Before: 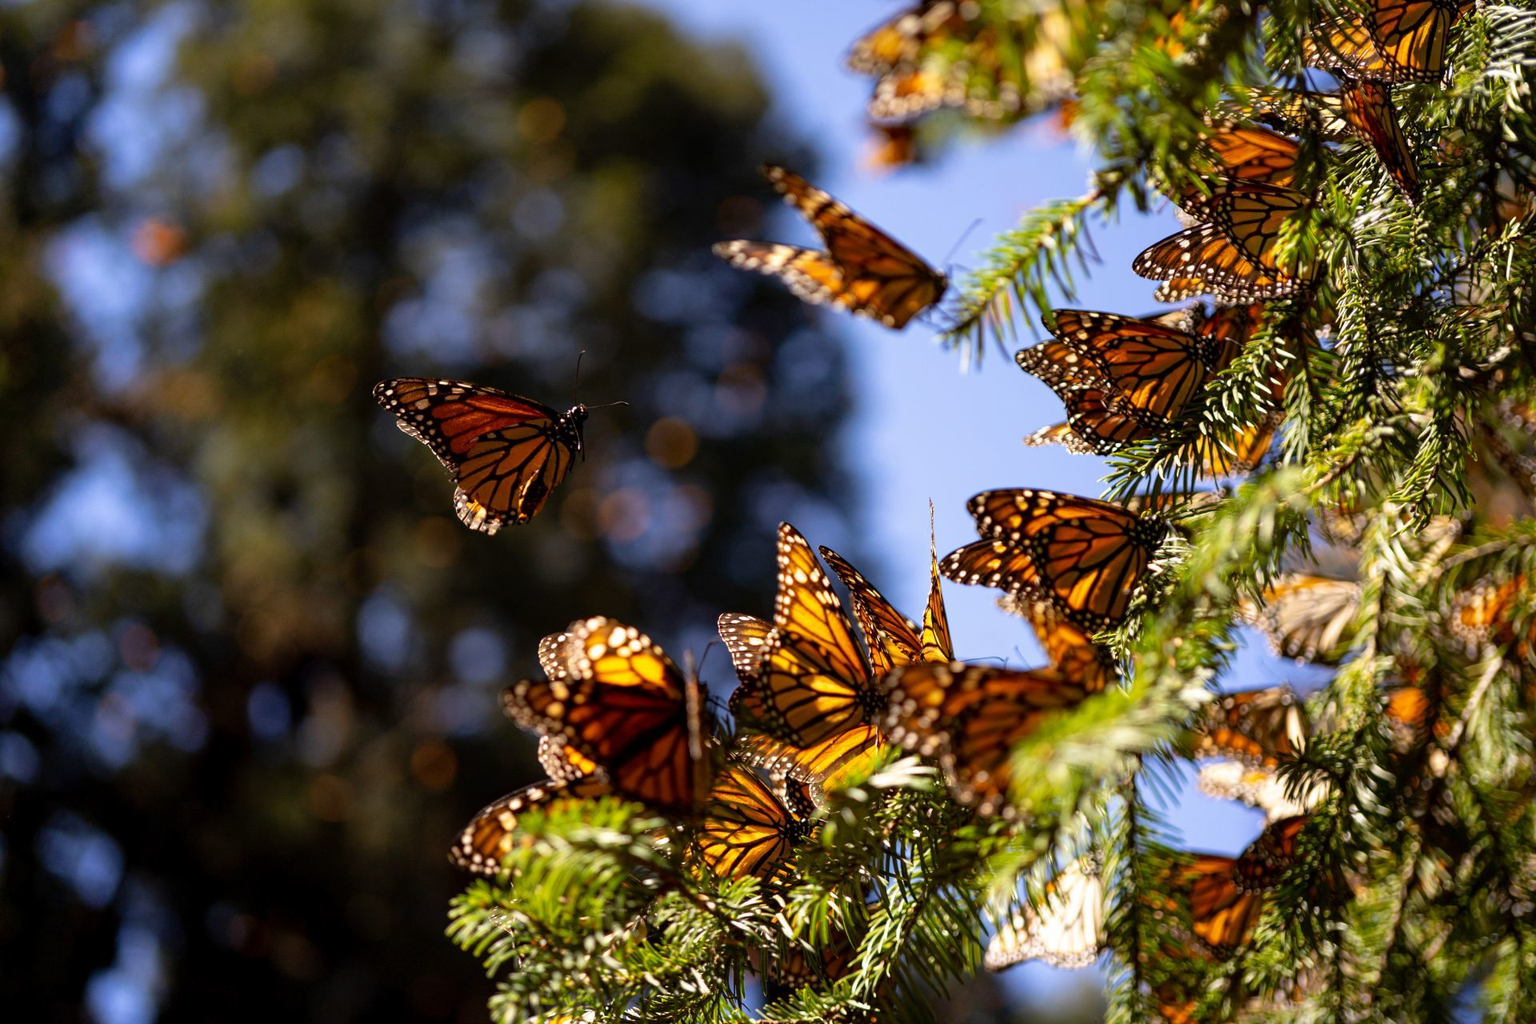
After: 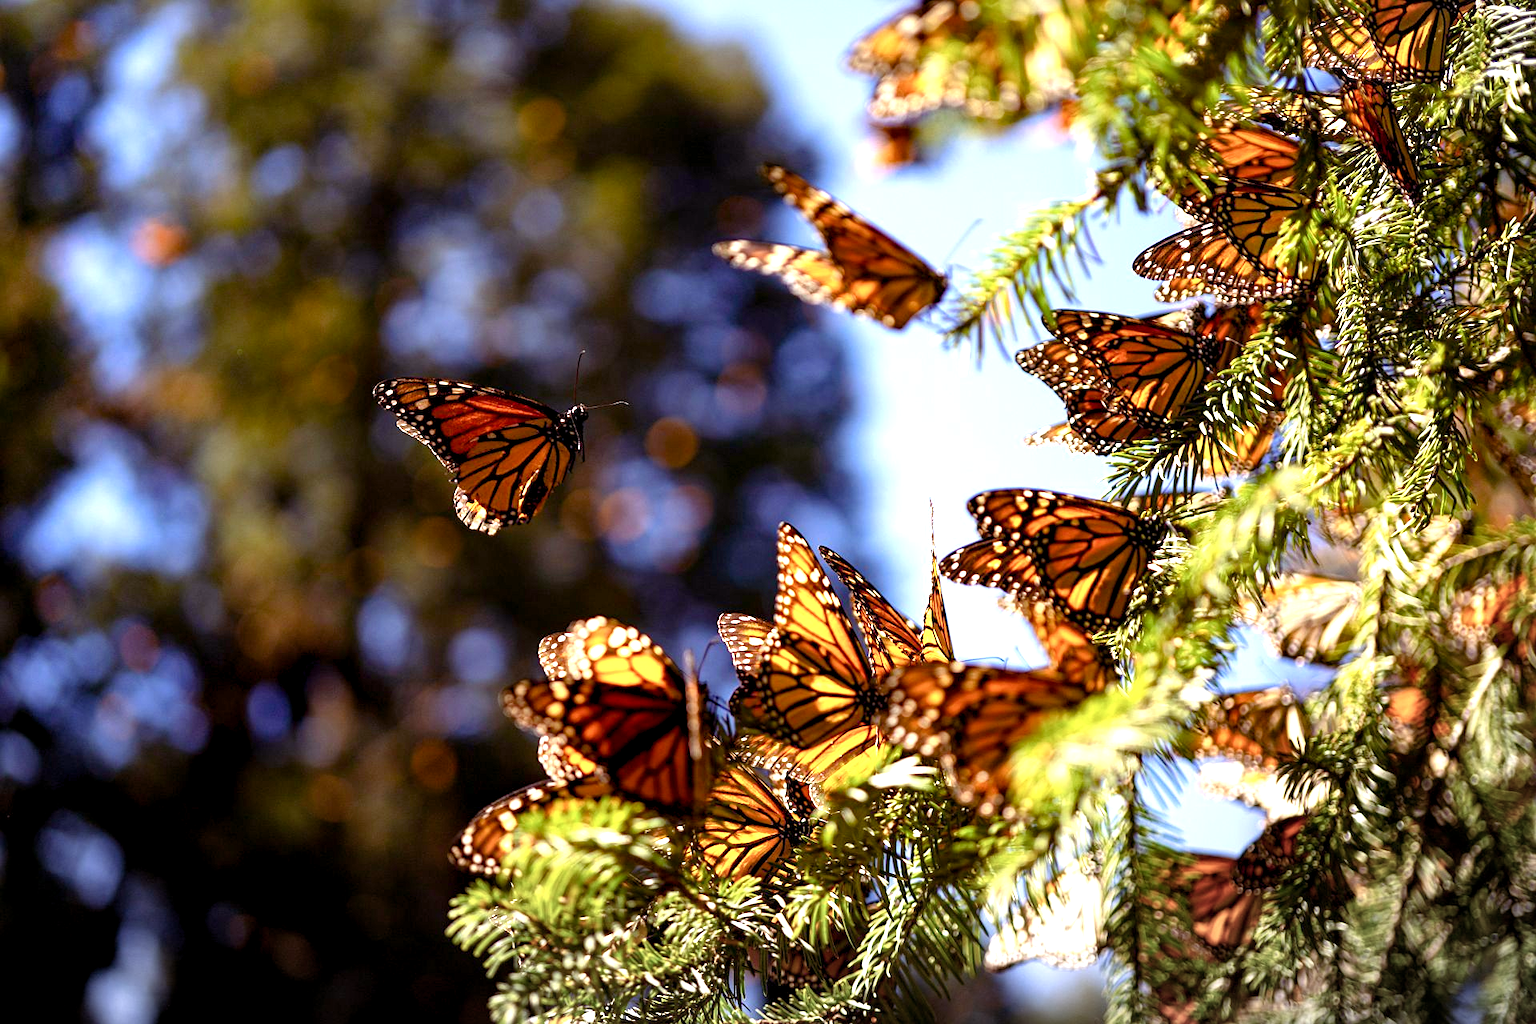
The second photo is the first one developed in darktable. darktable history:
sharpen: radius 1.316, amount 0.306, threshold 0.049
color balance rgb: shadows lift › chroma 6.239%, shadows lift › hue 303.4°, global offset › luminance -0.379%, perceptual saturation grading › global saturation 0.112%, perceptual saturation grading › highlights -19.687%, perceptual saturation grading › shadows 19.59%, global vibrance 27.772%
exposure: black level correction 0, exposure 1.001 EV, compensate highlight preservation false
vignetting: fall-off start 100.88%, fall-off radius 65.23%, center (-0.055, -0.353), automatic ratio true
